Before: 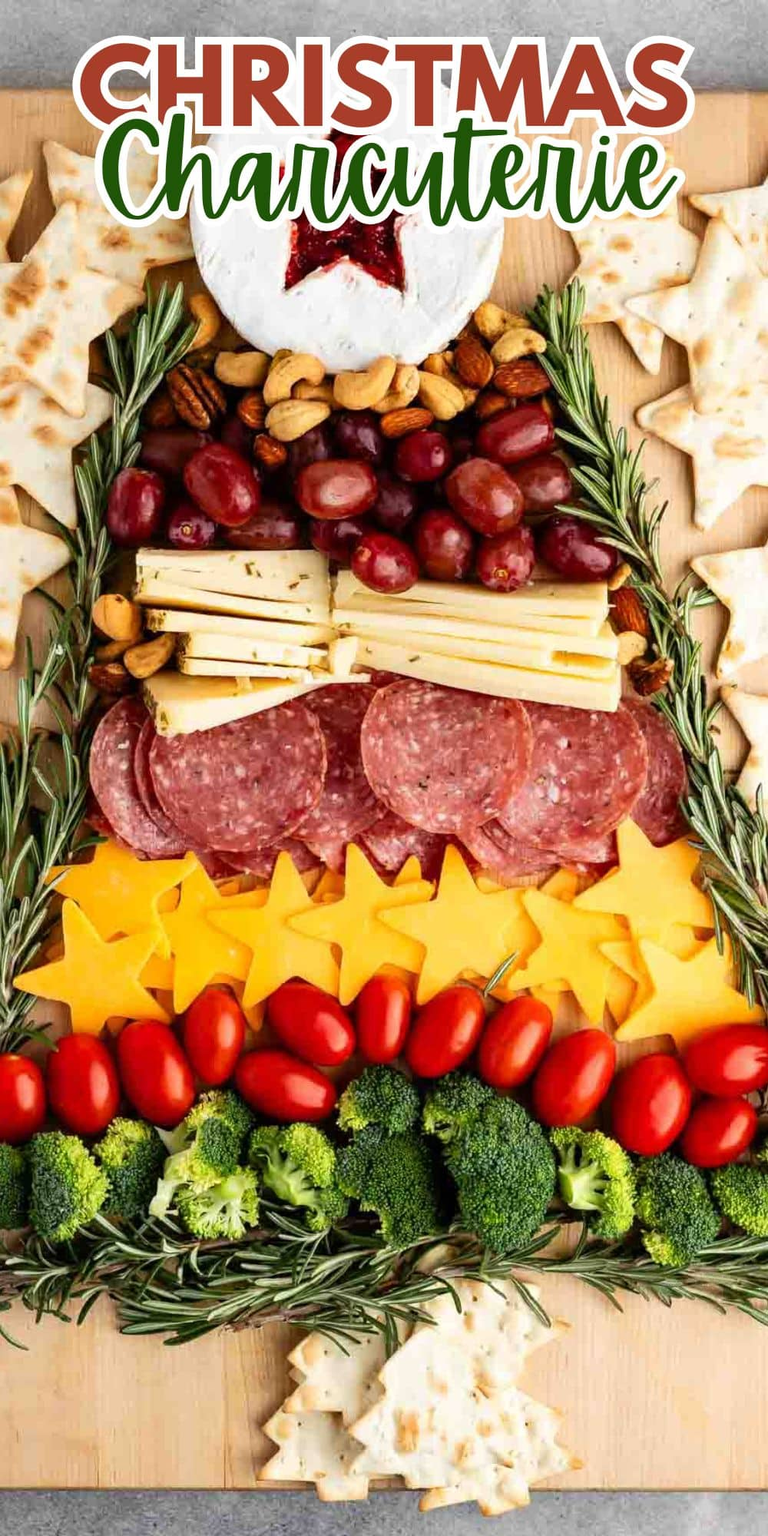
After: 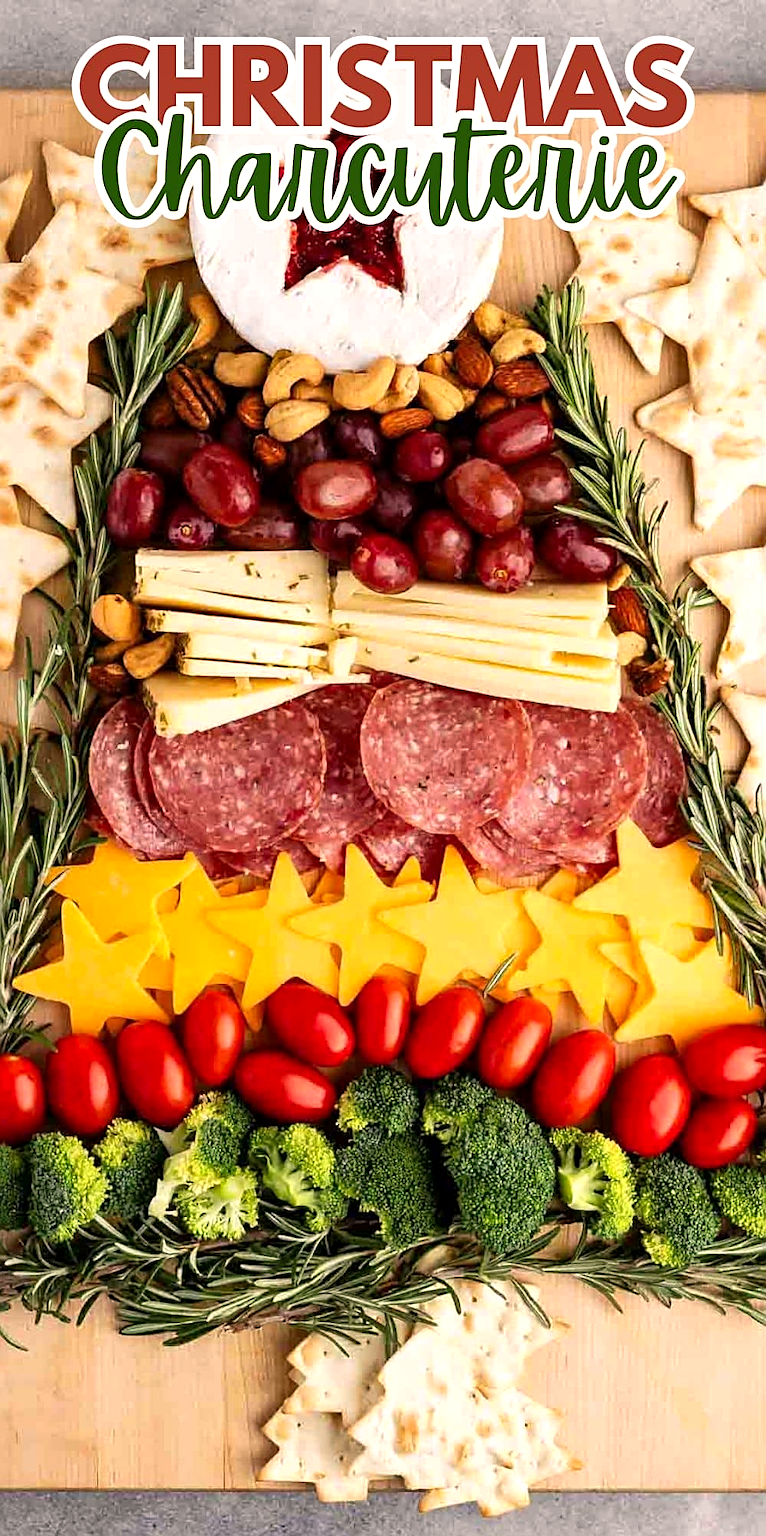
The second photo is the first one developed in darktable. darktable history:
local contrast: mode bilateral grid, contrast 20, coarseness 51, detail 120%, midtone range 0.2
color correction: highlights a* 5.91, highlights b* 4.88
crop: left 0.189%
exposure: exposure 0.127 EV, compensate highlight preservation false
sharpen: on, module defaults
